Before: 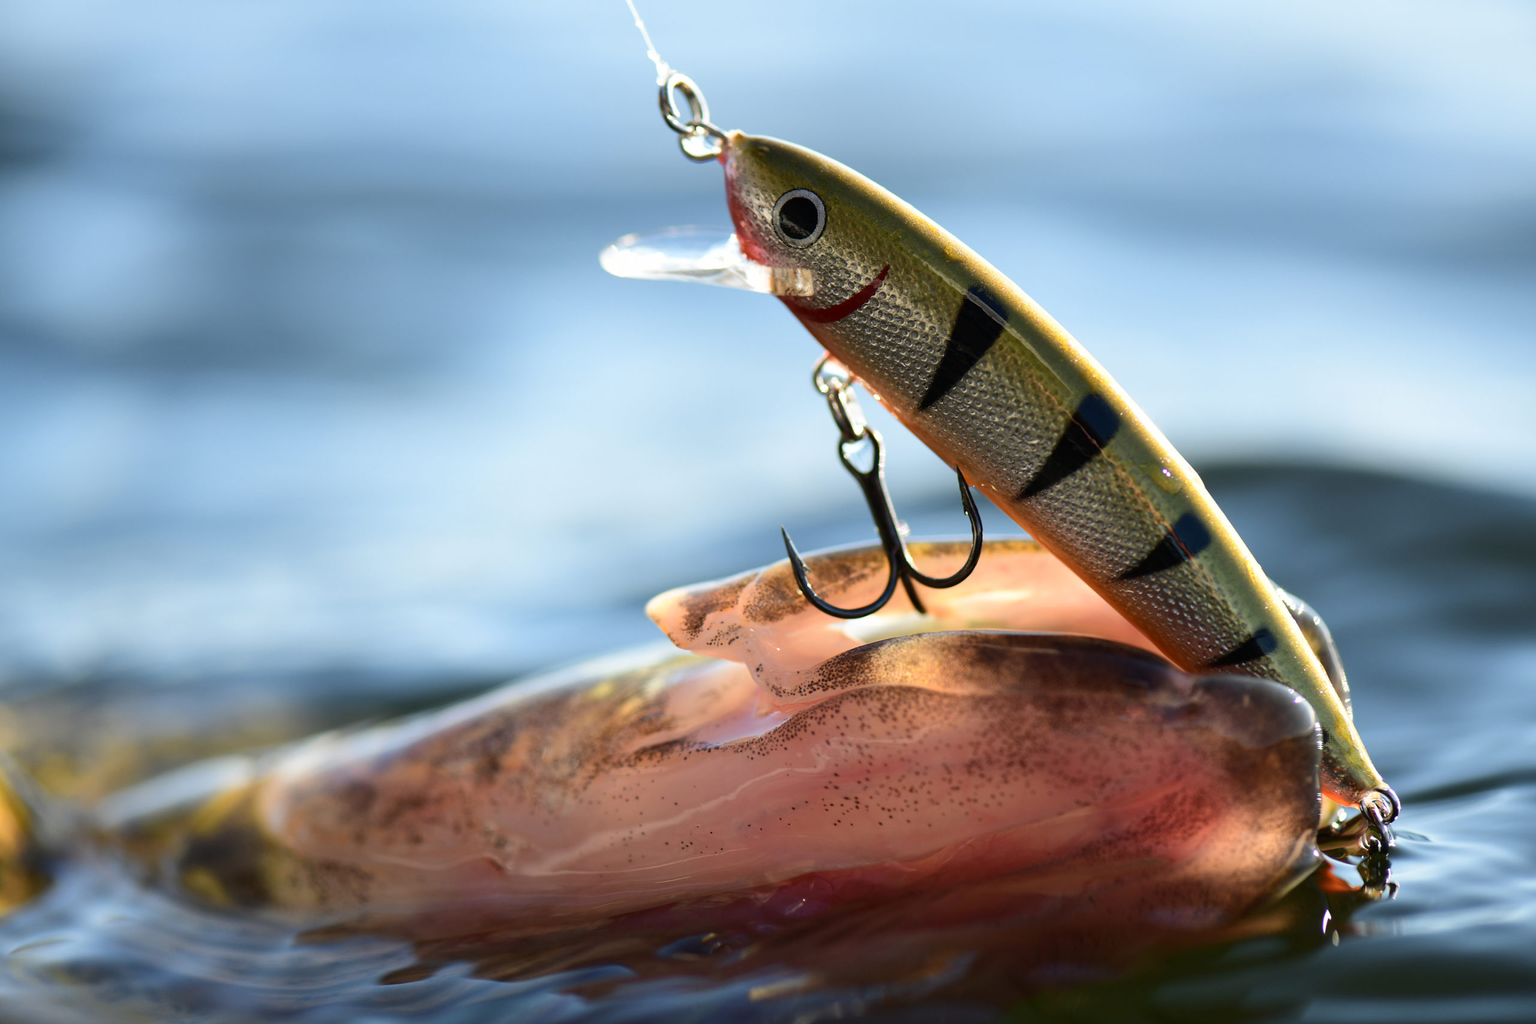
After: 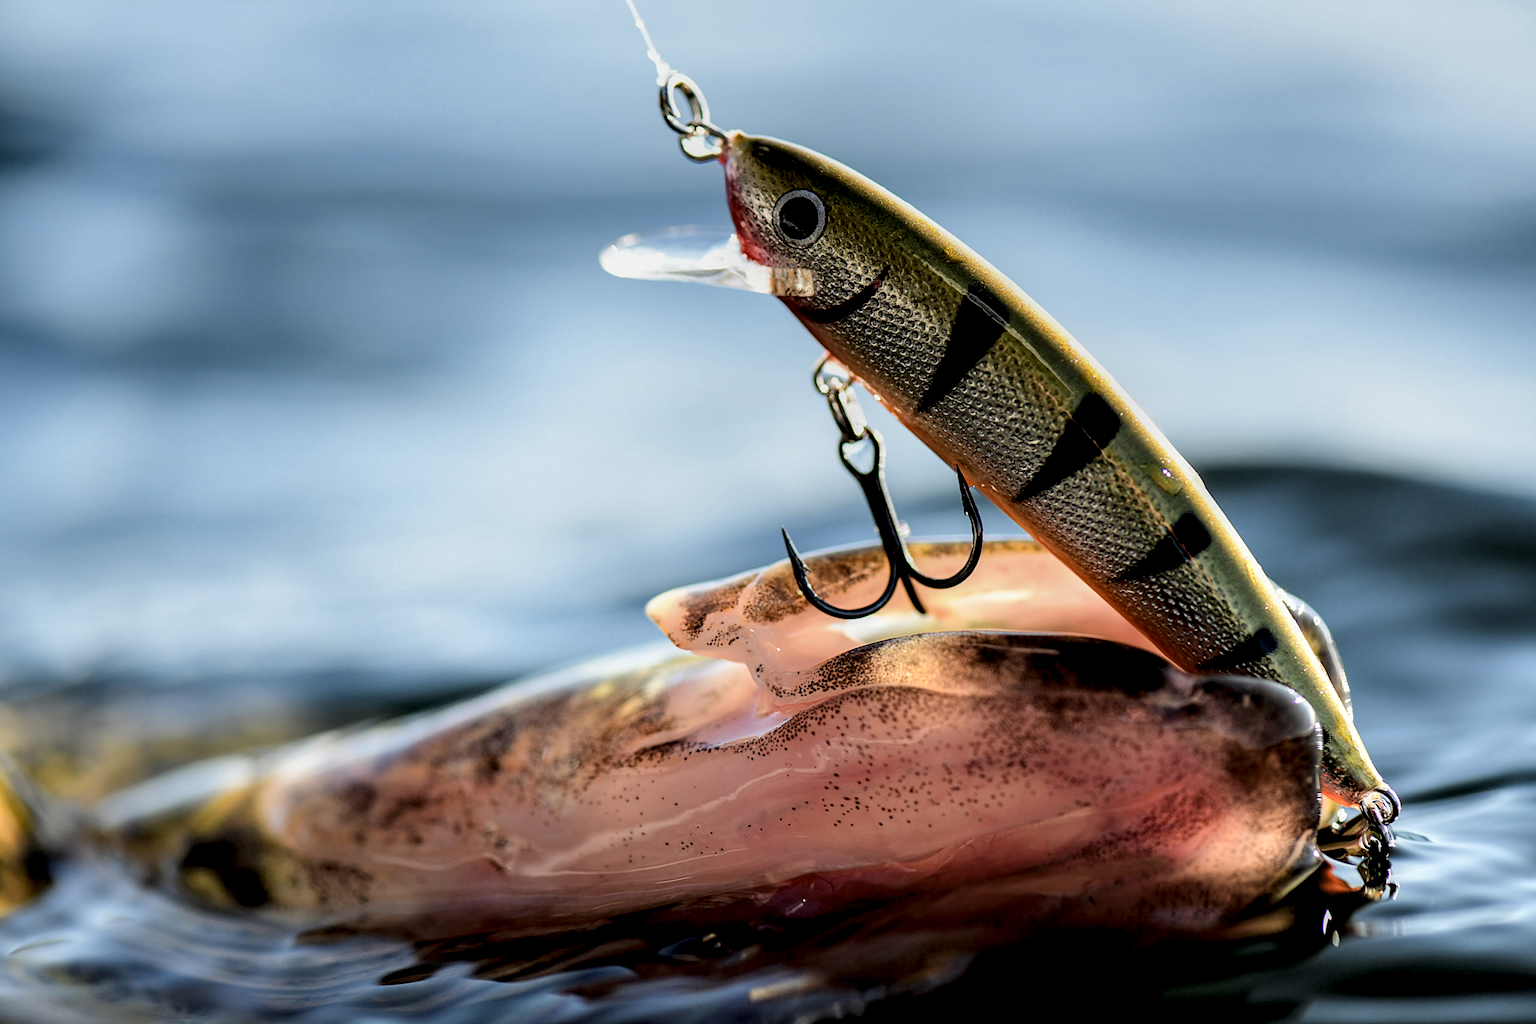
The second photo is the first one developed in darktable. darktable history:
sharpen: on, module defaults
local contrast: highlights 60%, shadows 62%, detail 160%
filmic rgb: black relative exposure -7.61 EV, white relative exposure 4.62 EV, target black luminance 0%, hardness 3.54, latitude 50.34%, contrast 1.04, highlights saturation mix 9.75%, shadows ↔ highlights balance -0.178%, iterations of high-quality reconstruction 0
